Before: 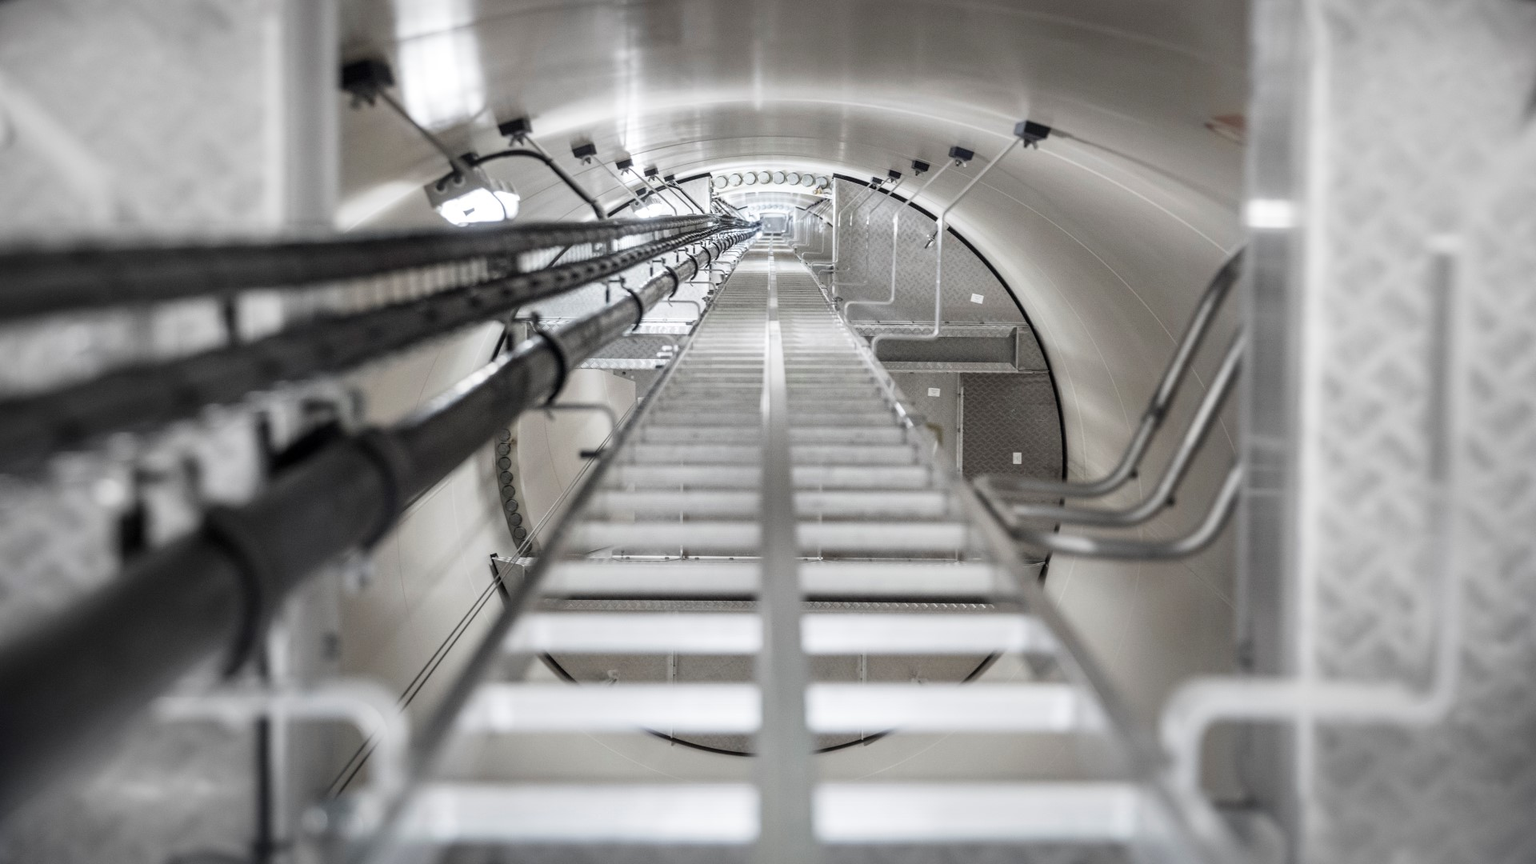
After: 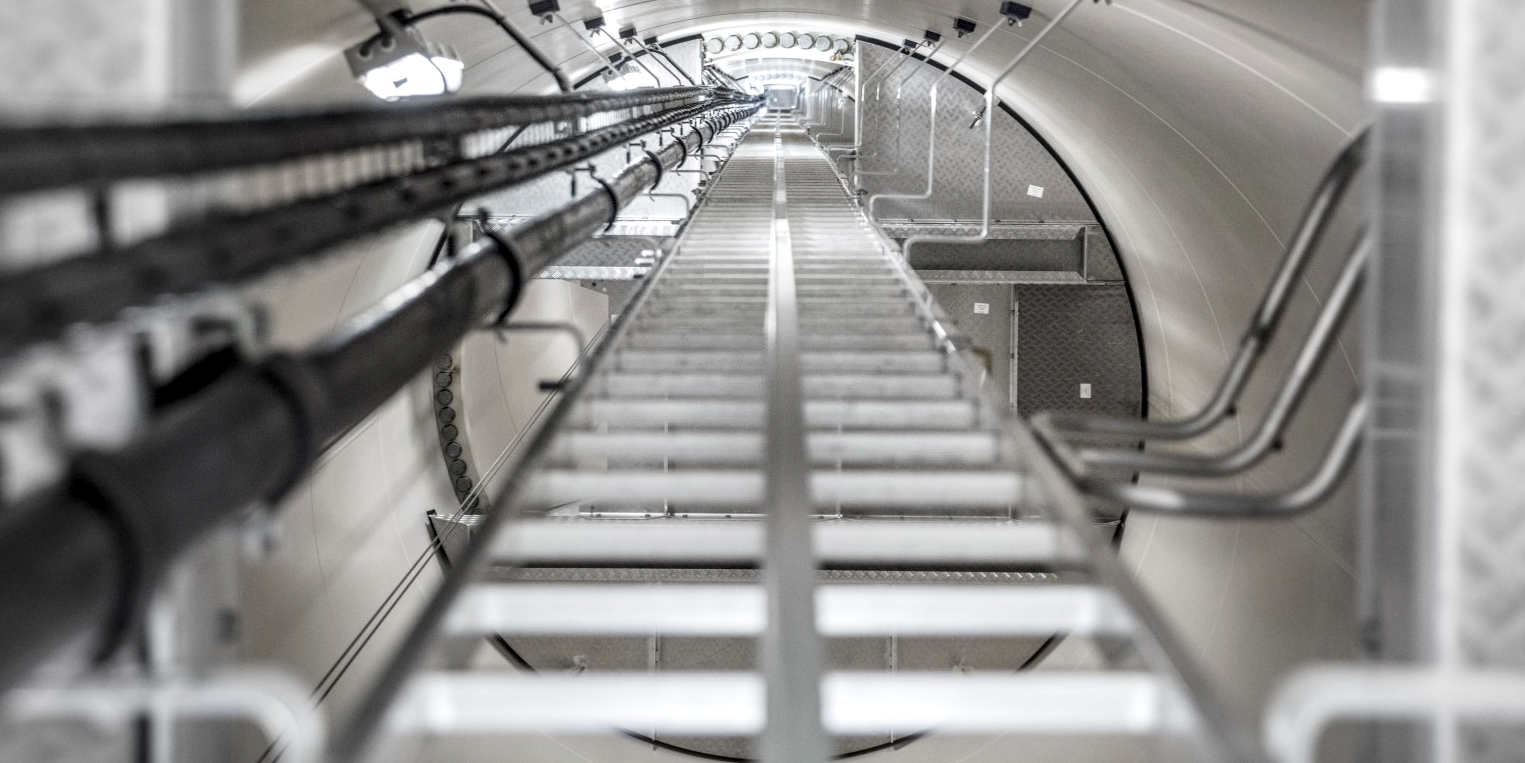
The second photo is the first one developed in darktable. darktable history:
crop: left 9.712%, top 16.928%, right 10.845%, bottom 12.332%
local contrast: detail 130%
